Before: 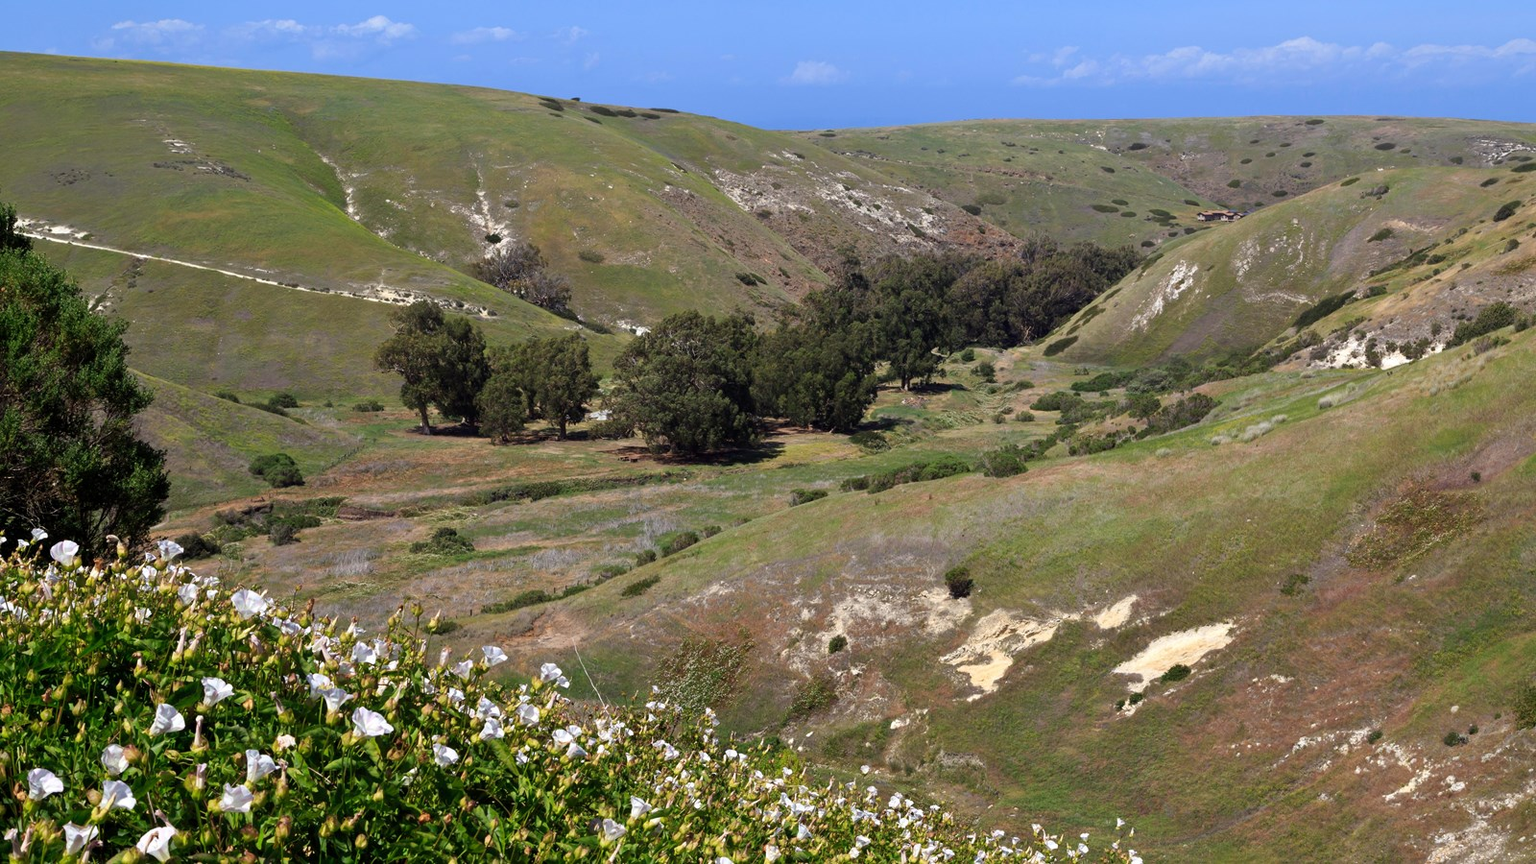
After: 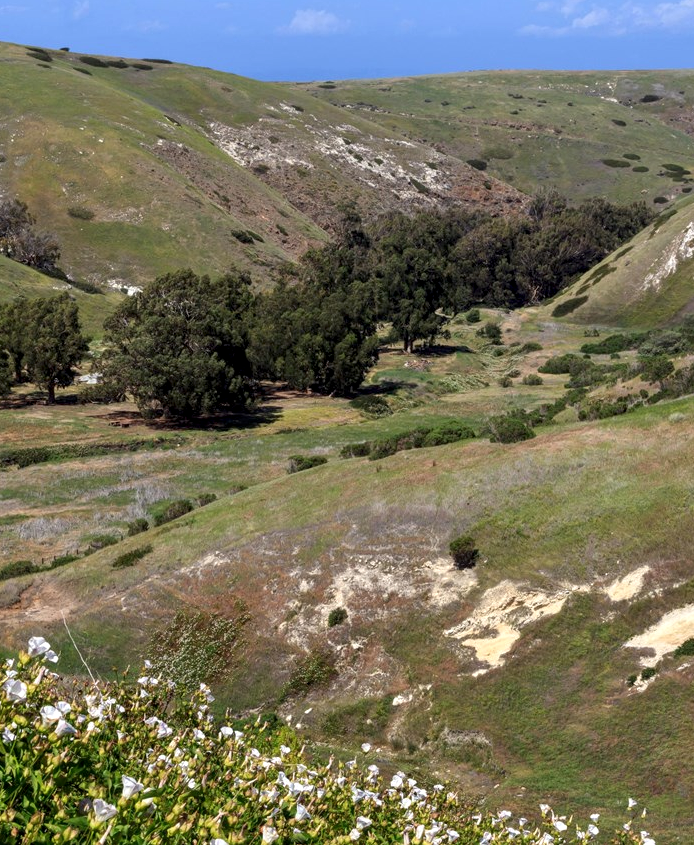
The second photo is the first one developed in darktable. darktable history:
crop: left 33.452%, top 6.025%, right 23.155%
local contrast: detail 130%
